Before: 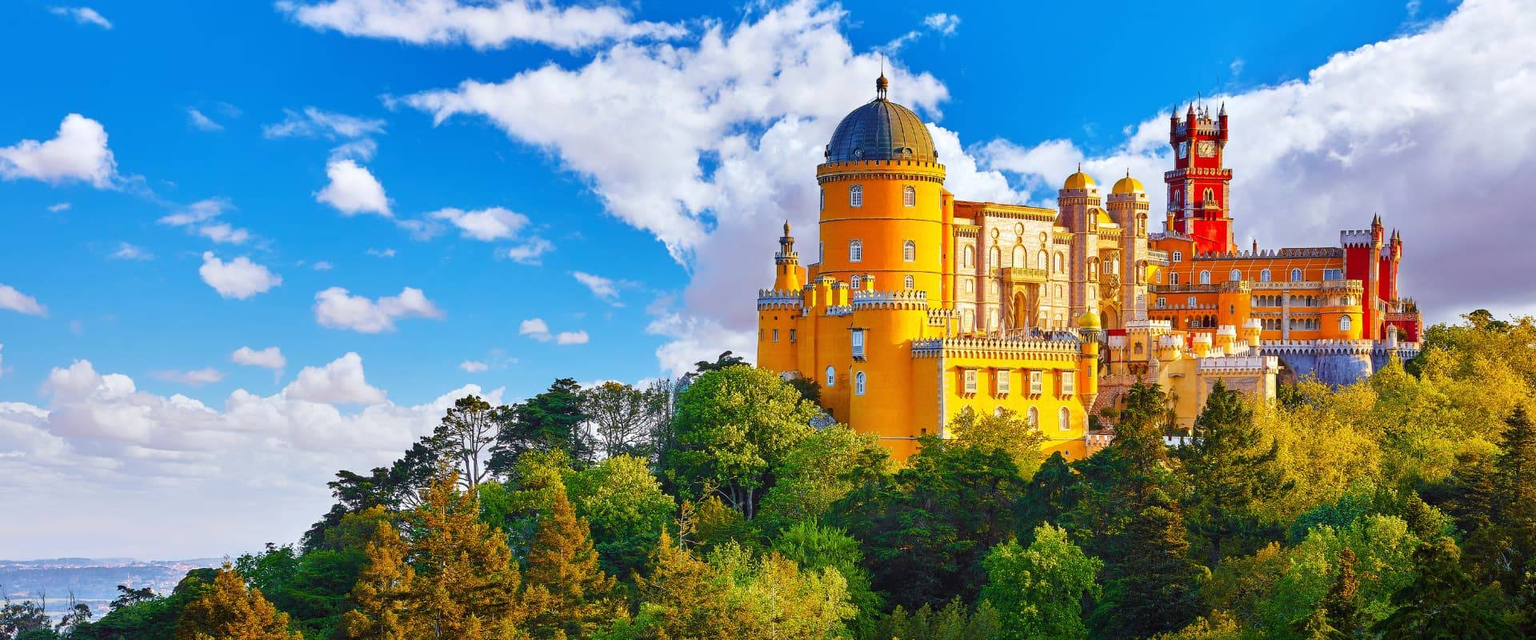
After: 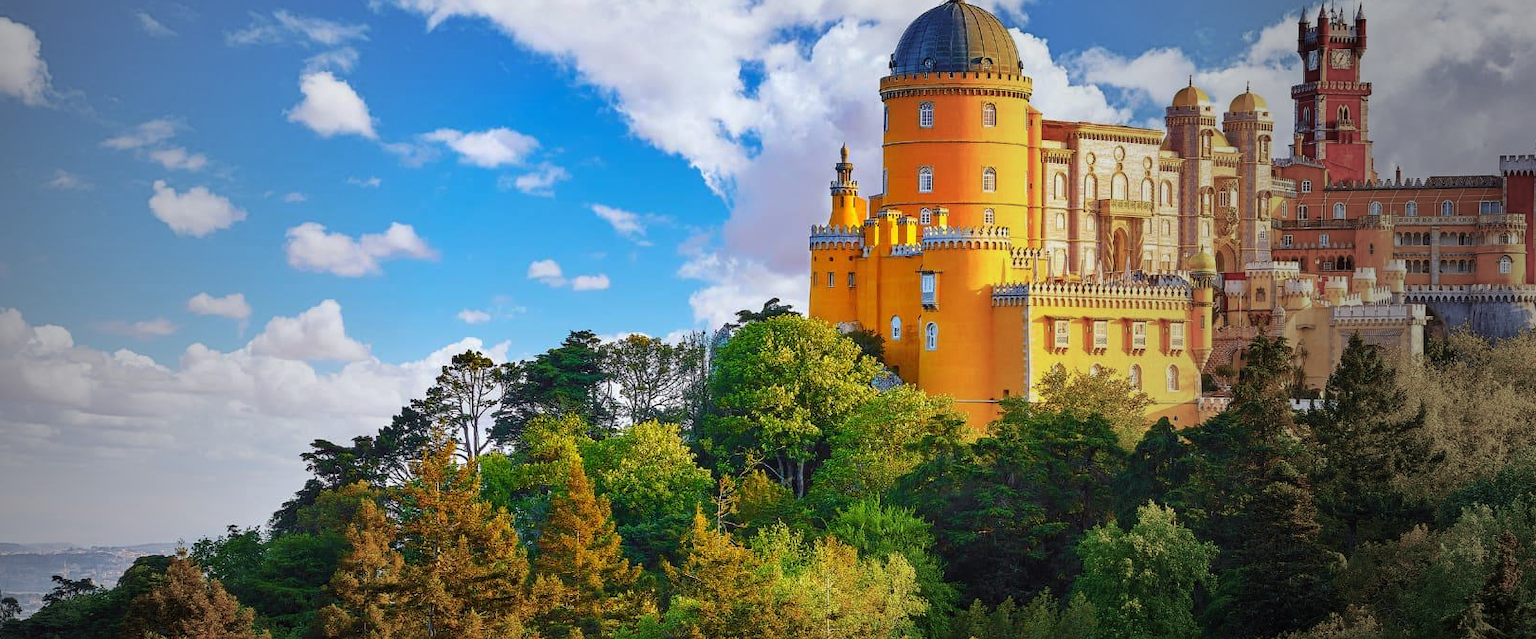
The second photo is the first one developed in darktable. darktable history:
crop and rotate: left 4.842%, top 15.51%, right 10.668%
vignetting: fall-off start 33.76%, fall-off radius 64.94%, brightness -0.575, center (-0.12, -0.002), width/height ratio 0.959
